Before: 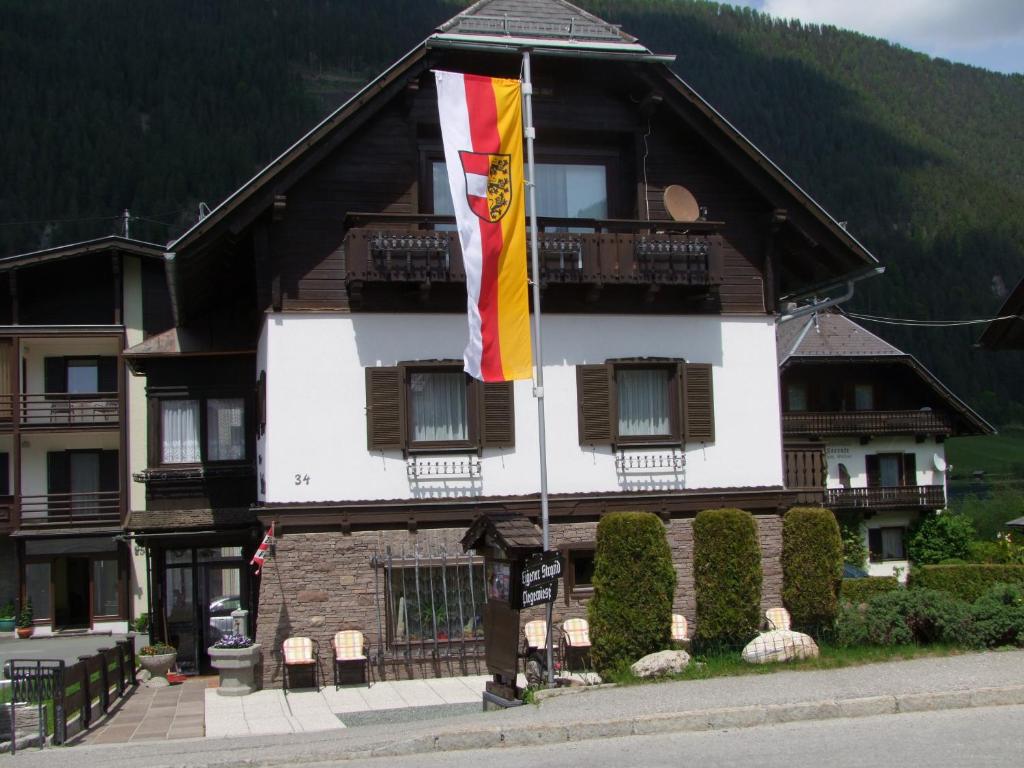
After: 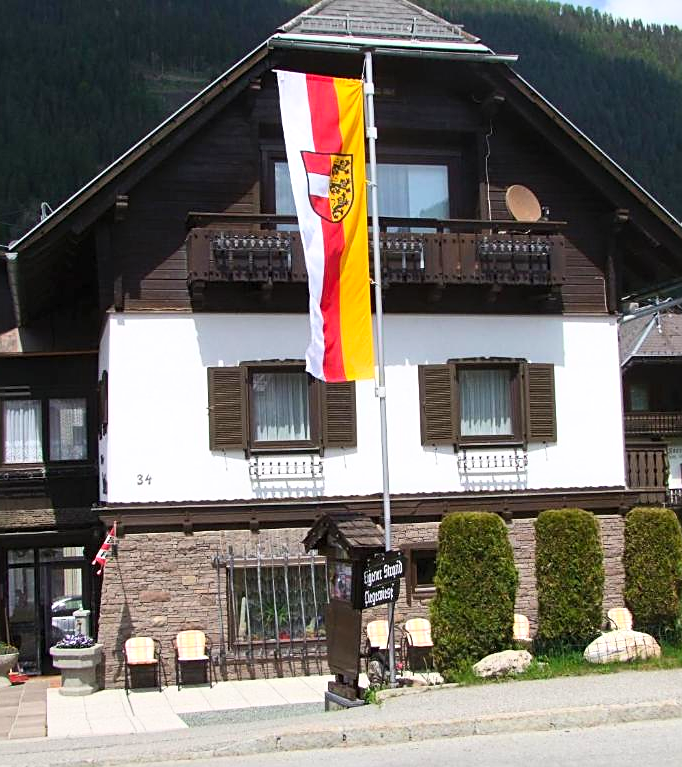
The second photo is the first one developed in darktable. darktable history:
exposure: exposure 0.294 EV, compensate exposure bias true, compensate highlight preservation false
sharpen: on, module defaults
crop and rotate: left 15.505%, right 17.8%
contrast brightness saturation: contrast 0.196, brightness 0.167, saturation 0.223
